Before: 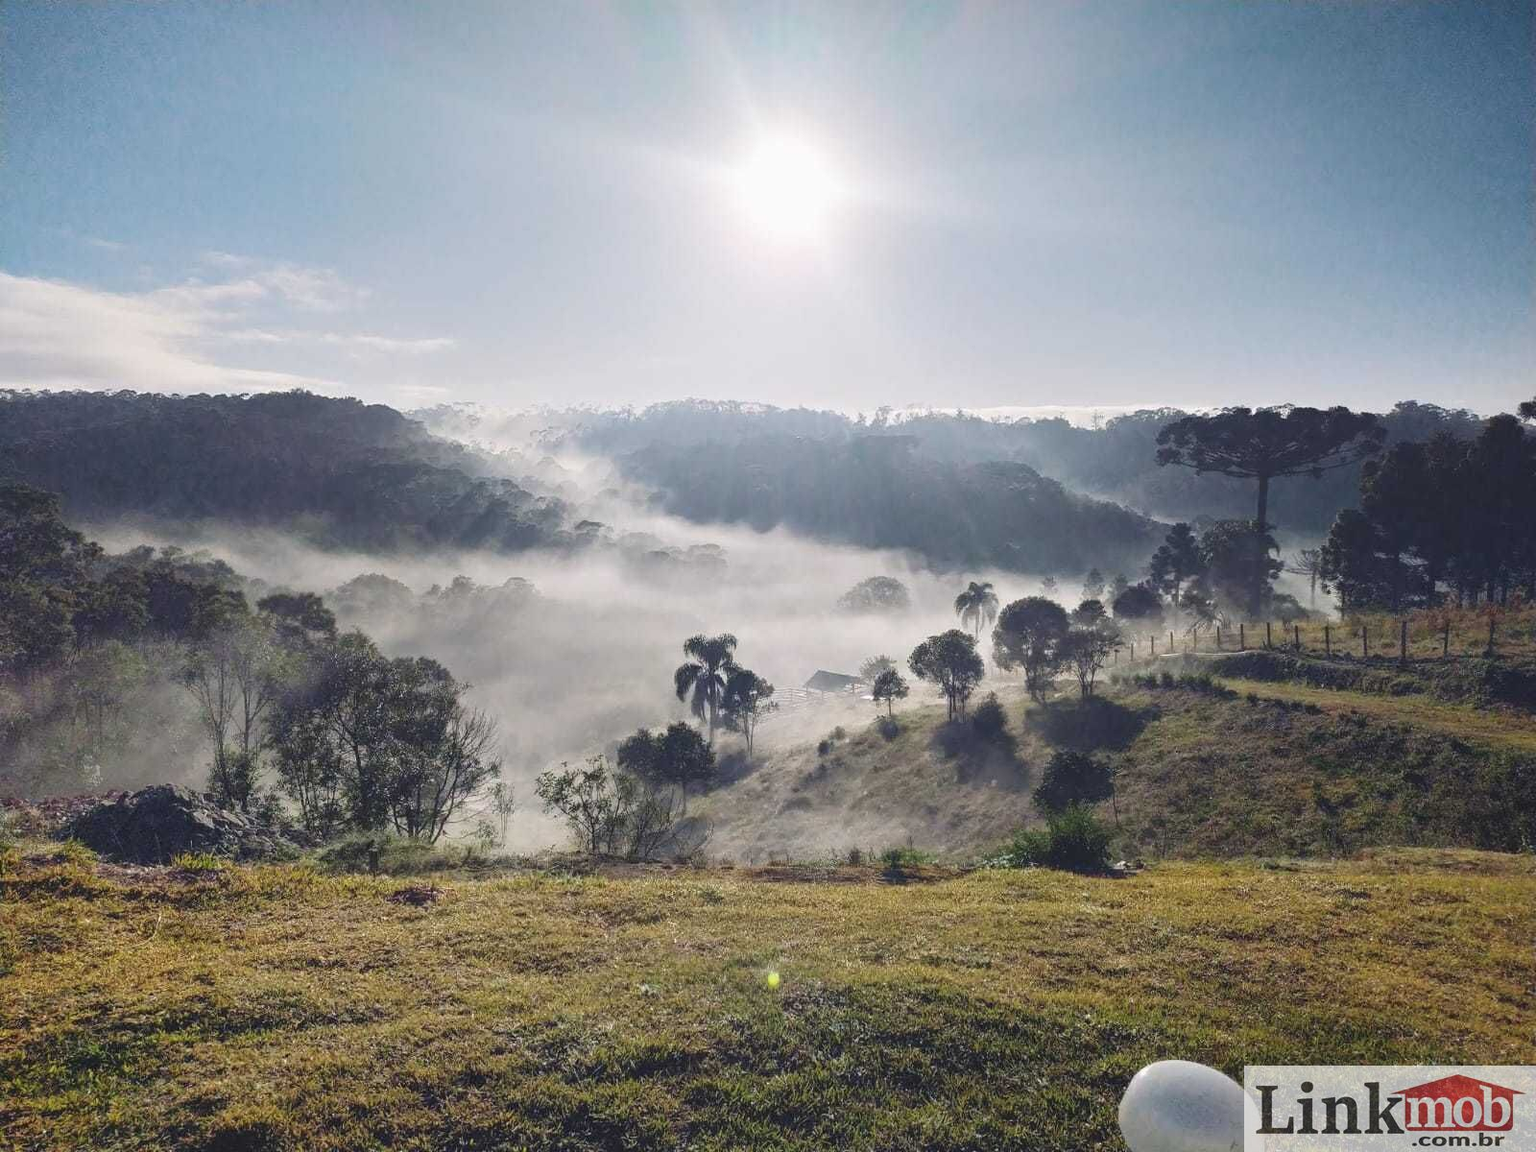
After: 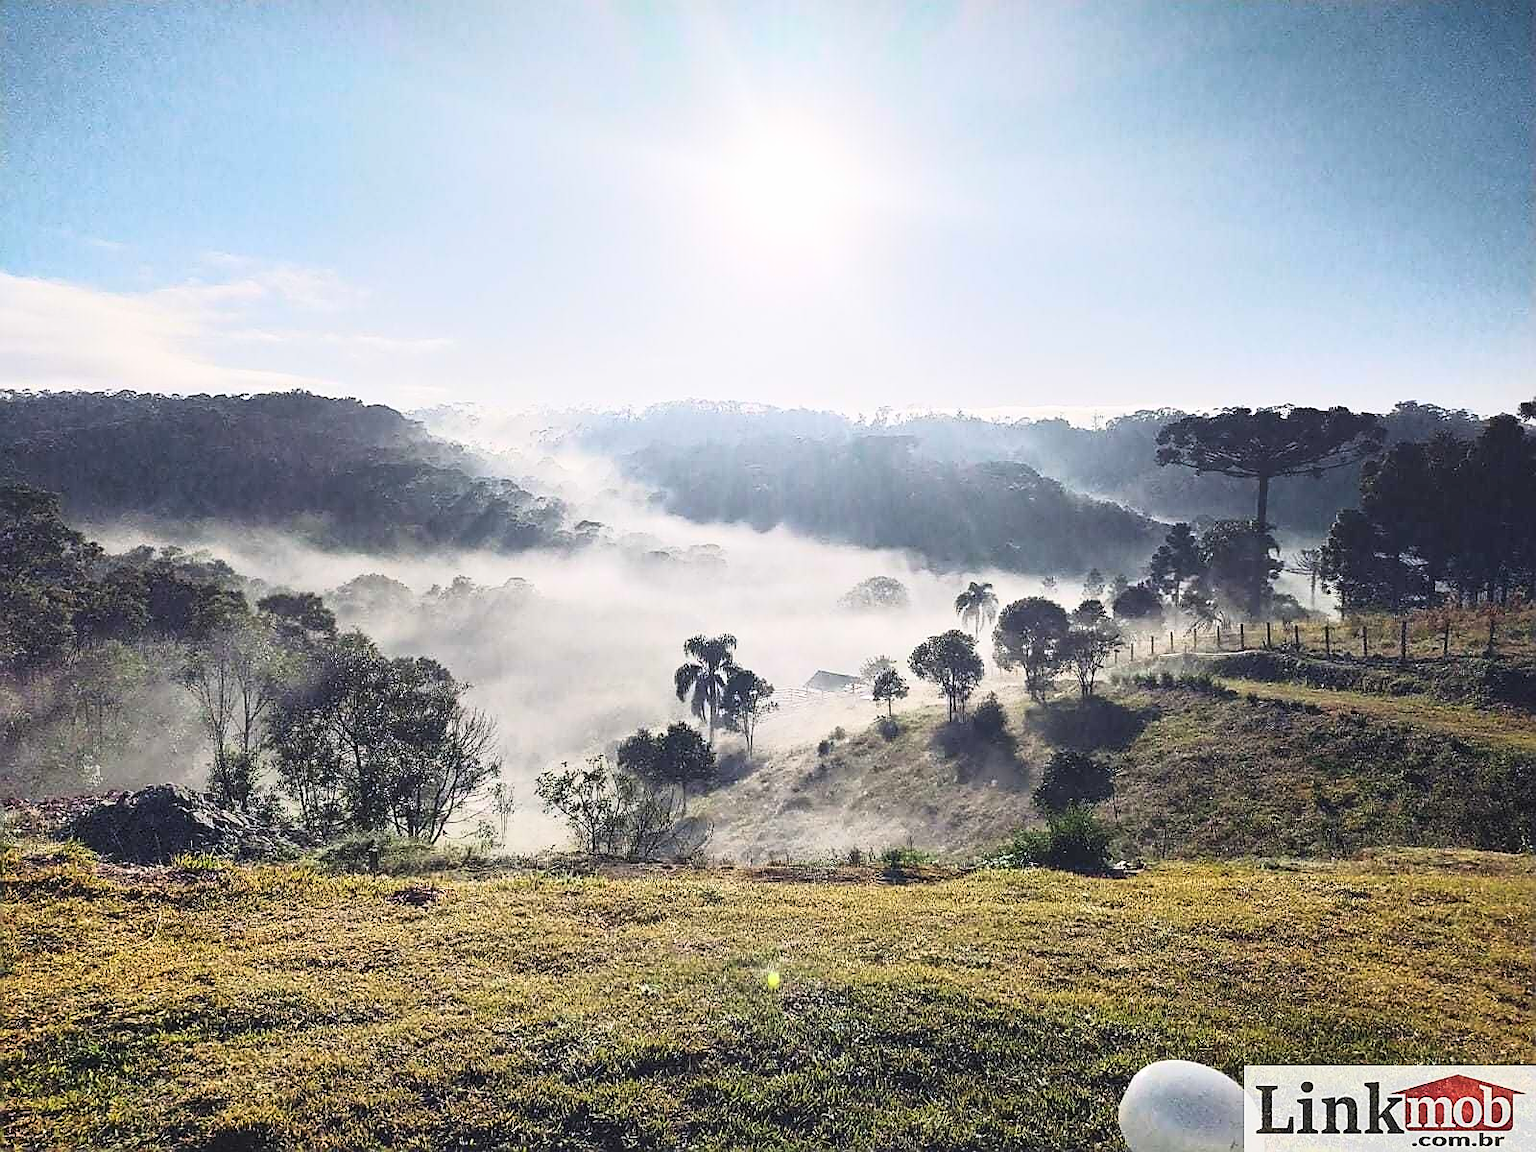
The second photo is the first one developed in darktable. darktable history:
base curve: curves: ch0 [(0, 0) (0.005, 0.002) (0.193, 0.295) (0.399, 0.664) (0.75, 0.928) (1, 1)]
sharpen: radius 1.4, amount 1.25, threshold 0.7
